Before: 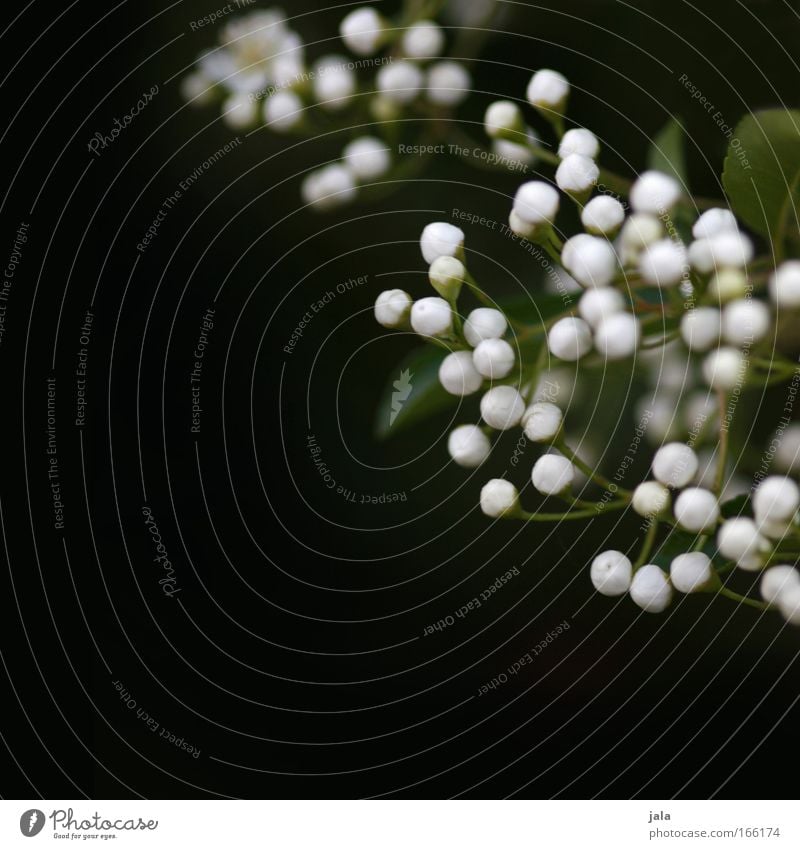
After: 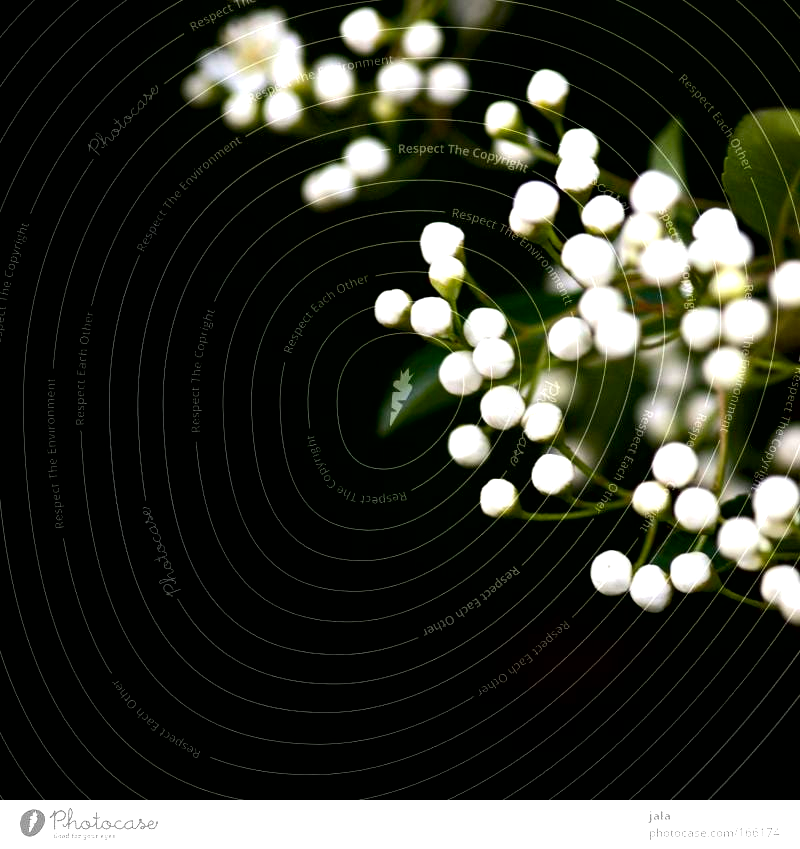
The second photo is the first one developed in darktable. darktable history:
contrast brightness saturation: contrast 0.04, saturation 0.16
exposure: black level correction 0.012, exposure 0.7 EV, compensate exposure bias true, compensate highlight preservation false
tone equalizer: -8 EV -0.75 EV, -7 EV -0.7 EV, -6 EV -0.6 EV, -5 EV -0.4 EV, -3 EV 0.4 EV, -2 EV 0.6 EV, -1 EV 0.7 EV, +0 EV 0.75 EV, edges refinement/feathering 500, mask exposure compensation -1.57 EV, preserve details no
